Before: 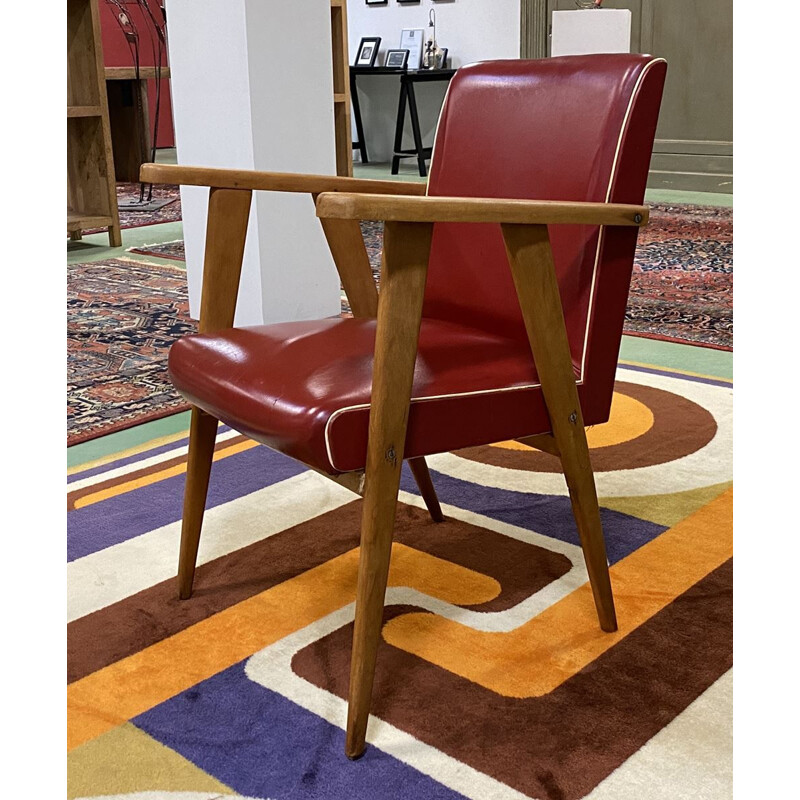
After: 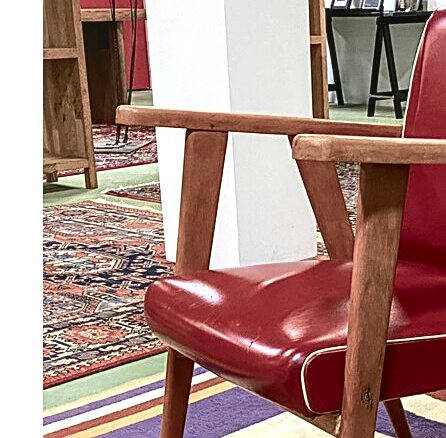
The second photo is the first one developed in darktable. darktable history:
tone curve: curves: ch0 [(0, 0.021) (0.059, 0.053) (0.212, 0.18) (0.337, 0.304) (0.495, 0.505) (0.725, 0.731) (0.89, 0.919) (1, 1)]; ch1 [(0, 0) (0.094, 0.081) (0.285, 0.299) (0.403, 0.436) (0.479, 0.475) (0.54, 0.55) (0.615, 0.637) (0.683, 0.688) (1, 1)]; ch2 [(0, 0) (0.257, 0.217) (0.434, 0.434) (0.498, 0.507) (0.527, 0.542) (0.597, 0.587) (0.658, 0.595) (1, 1)], color space Lab, independent channels, preserve colors none
sharpen: on, module defaults
exposure: black level correction 0, exposure 0.591 EV, compensate exposure bias true, compensate highlight preservation false
crop and rotate: left 3.071%, top 7.417%, right 41.131%, bottom 37.709%
local contrast: on, module defaults
